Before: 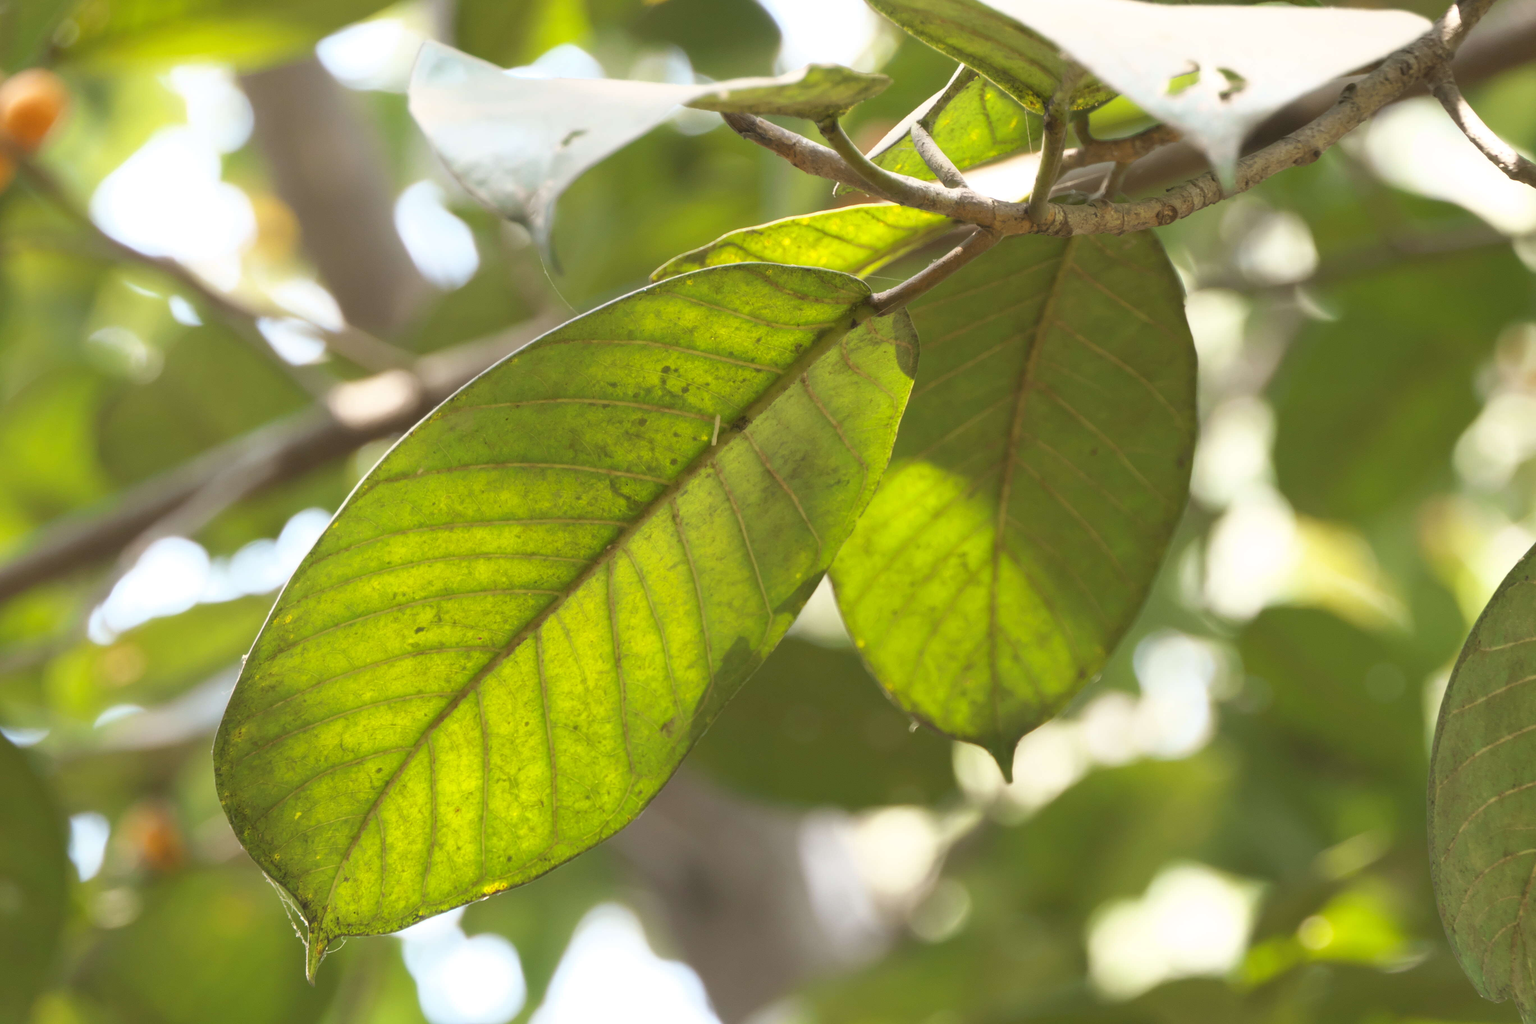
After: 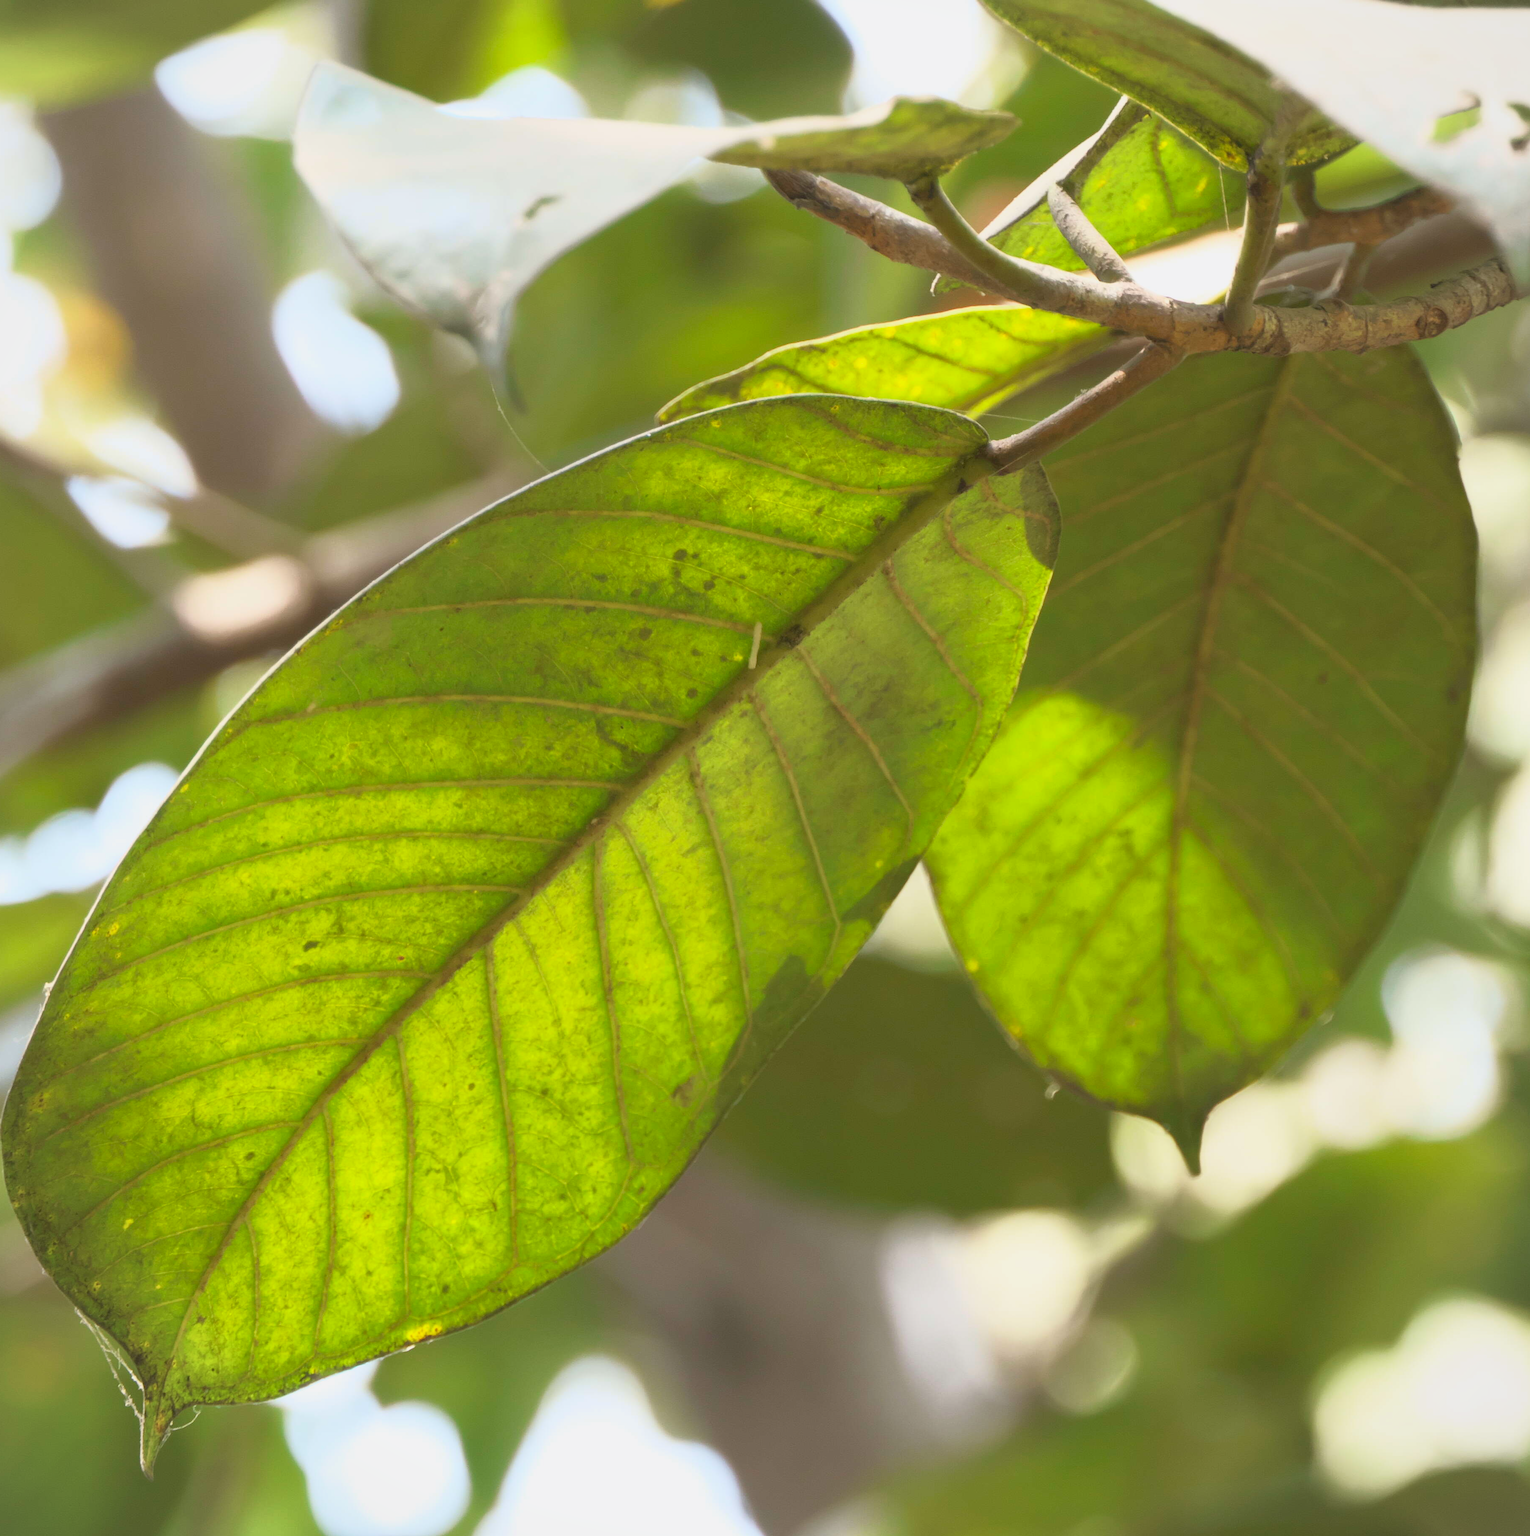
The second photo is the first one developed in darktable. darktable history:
crop and rotate: left 13.87%, right 19.692%
vignetting: fall-off start 100.13%, fall-off radius 65.23%, brightness -0.162, automatic ratio true
tone curve: curves: ch0 [(0.013, 0) (0.061, 0.059) (0.239, 0.256) (0.502, 0.501) (0.683, 0.676) (0.761, 0.773) (0.858, 0.858) (0.987, 0.945)]; ch1 [(0, 0) (0.172, 0.123) (0.304, 0.267) (0.414, 0.395) (0.472, 0.473) (0.502, 0.502) (0.521, 0.528) (0.583, 0.595) (0.654, 0.673) (0.728, 0.761) (1, 1)]; ch2 [(0, 0) (0.411, 0.424) (0.485, 0.476) (0.502, 0.501) (0.553, 0.557) (0.57, 0.576) (1, 1)], color space Lab, independent channels, preserve colors none
